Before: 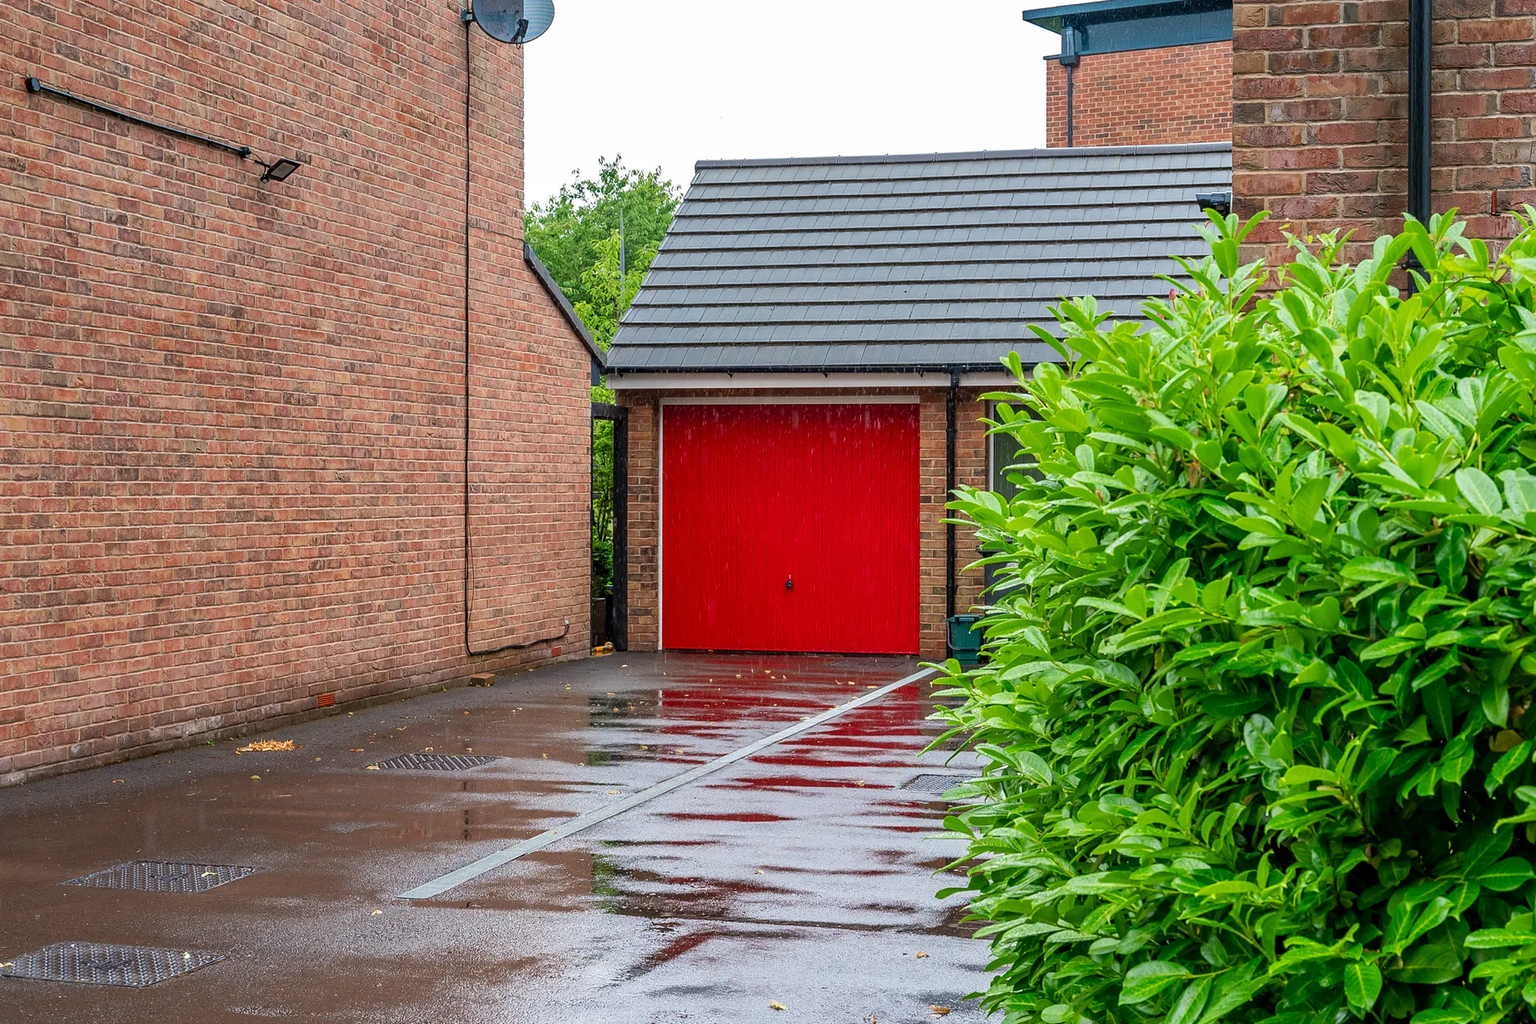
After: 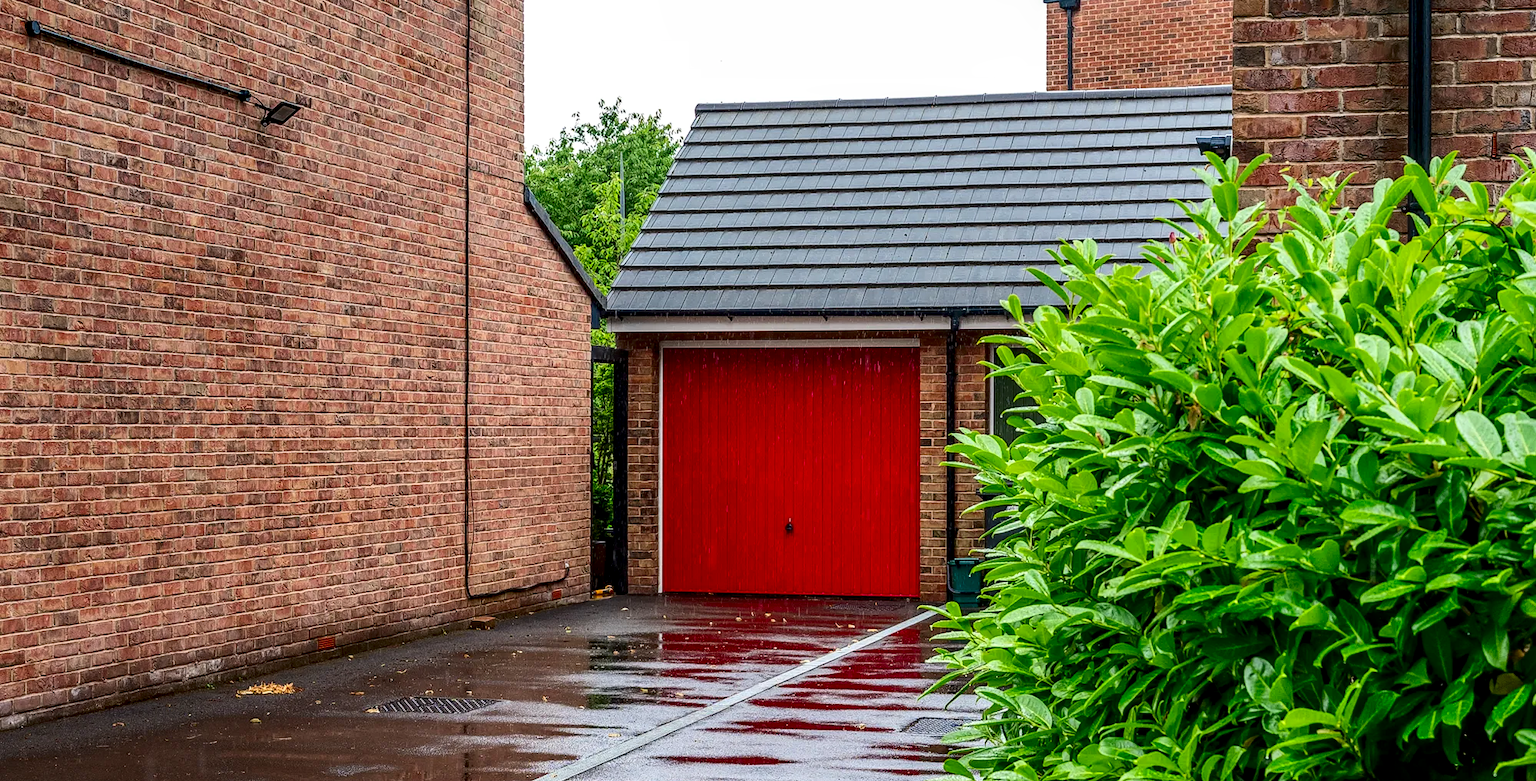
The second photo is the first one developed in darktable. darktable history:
crop: top 5.614%, bottom 18.025%
contrast brightness saturation: contrast 0.197, brightness -0.108, saturation 0.097
local contrast: on, module defaults
